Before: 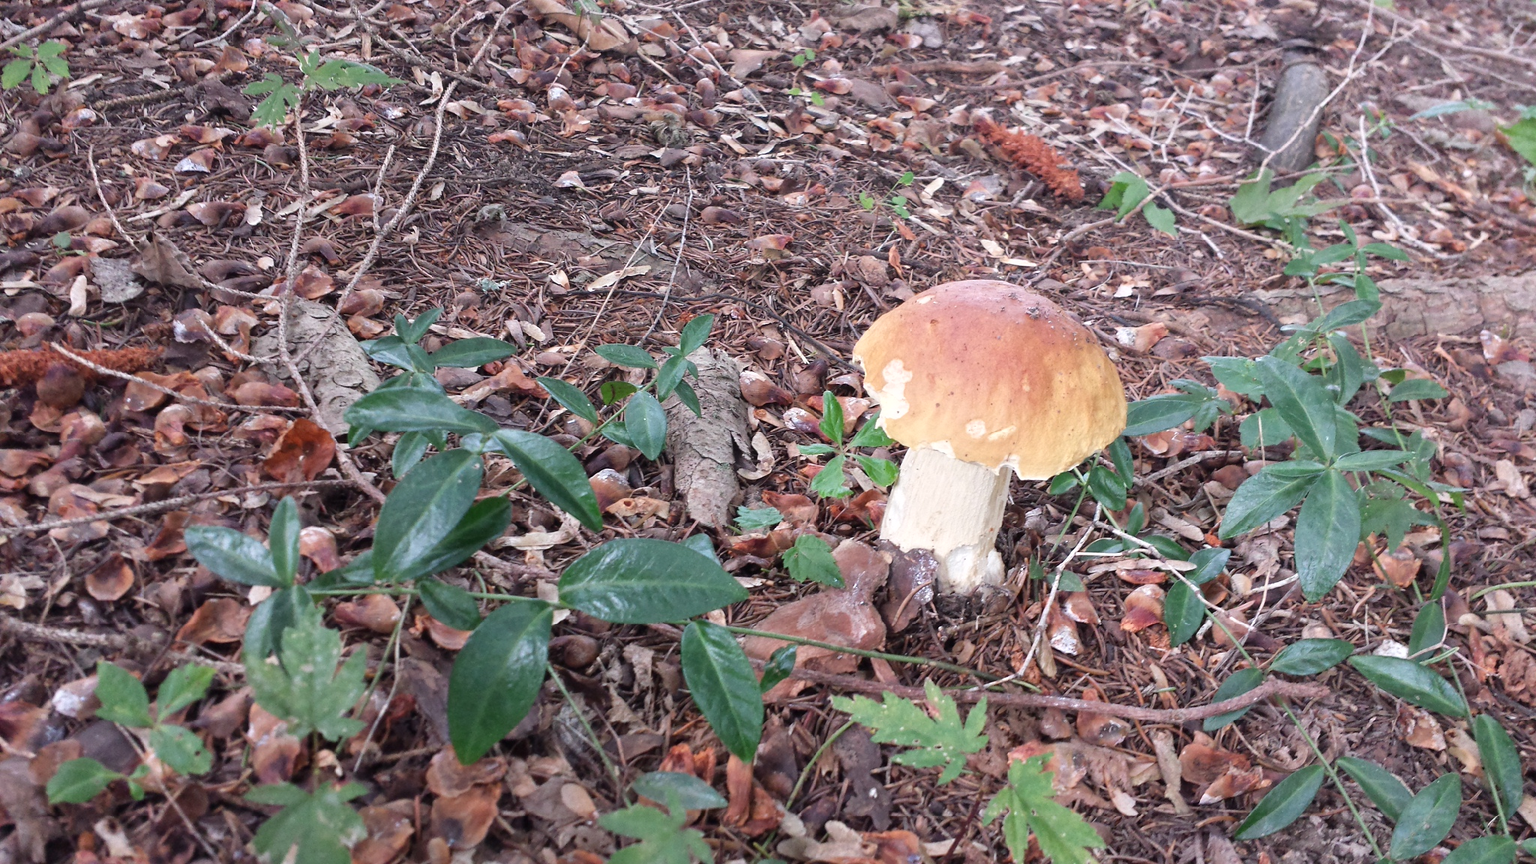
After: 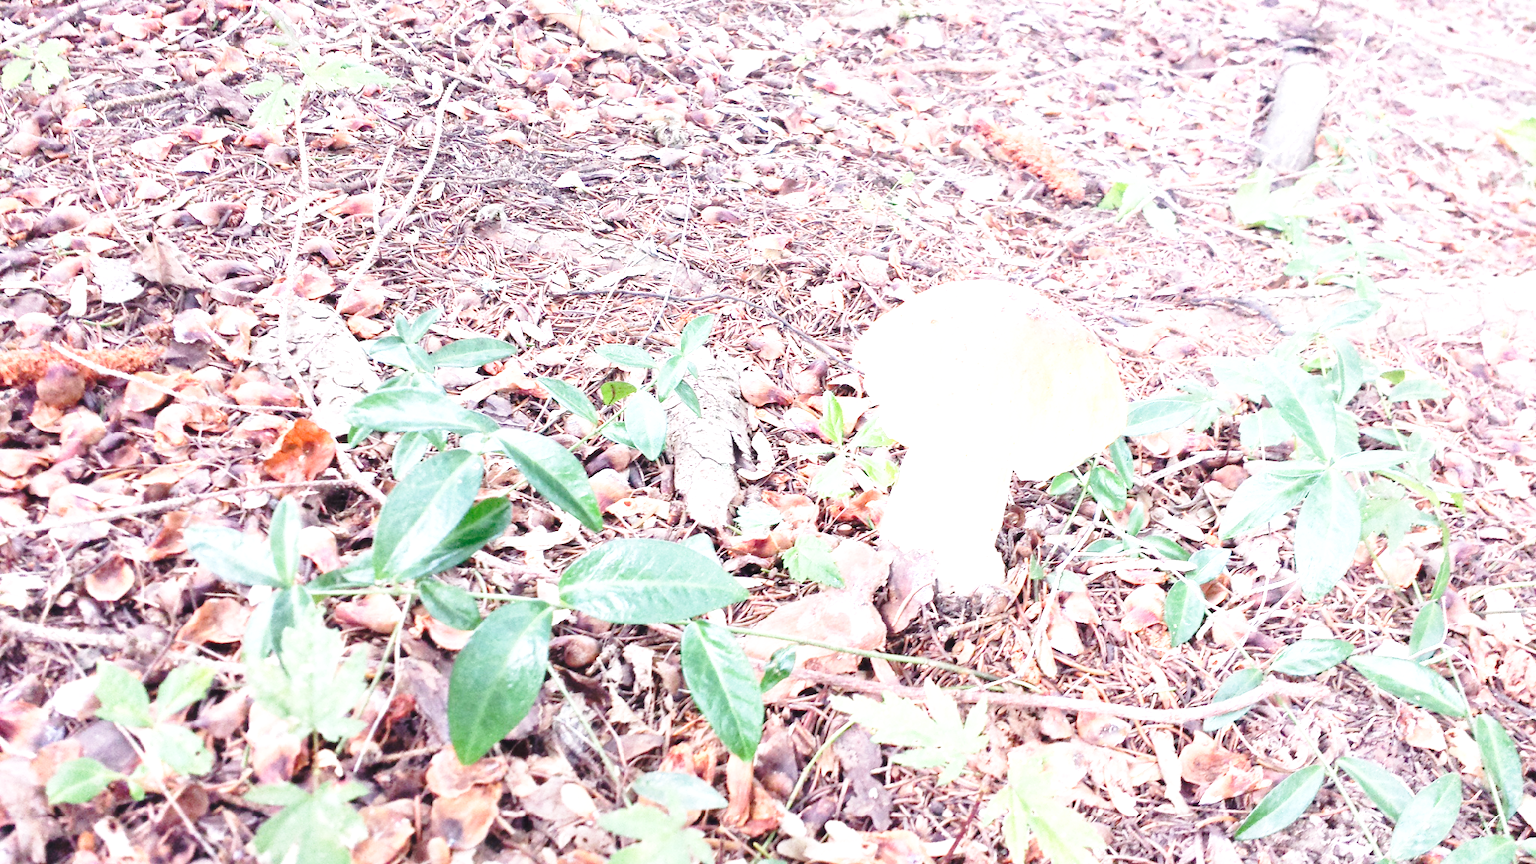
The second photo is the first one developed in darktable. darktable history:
exposure: black level correction 0, exposure 1.699 EV, compensate highlight preservation false
base curve: curves: ch0 [(0, 0) (0.032, 0.037) (0.105, 0.228) (0.435, 0.76) (0.856, 0.983) (1, 1)], preserve colors none
